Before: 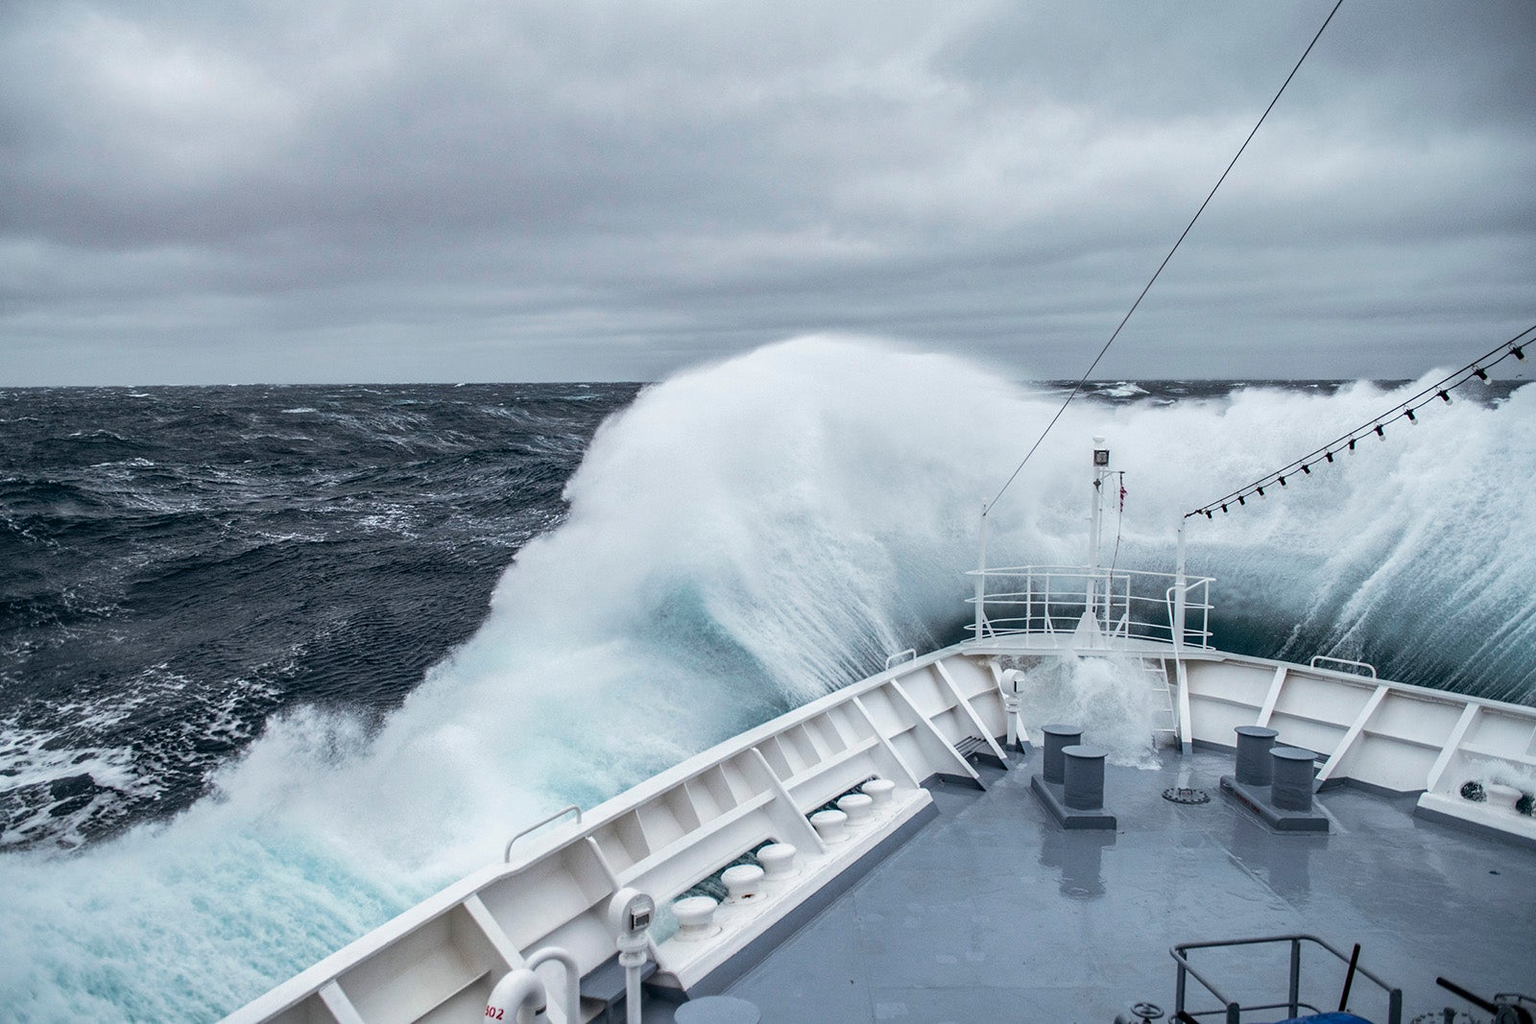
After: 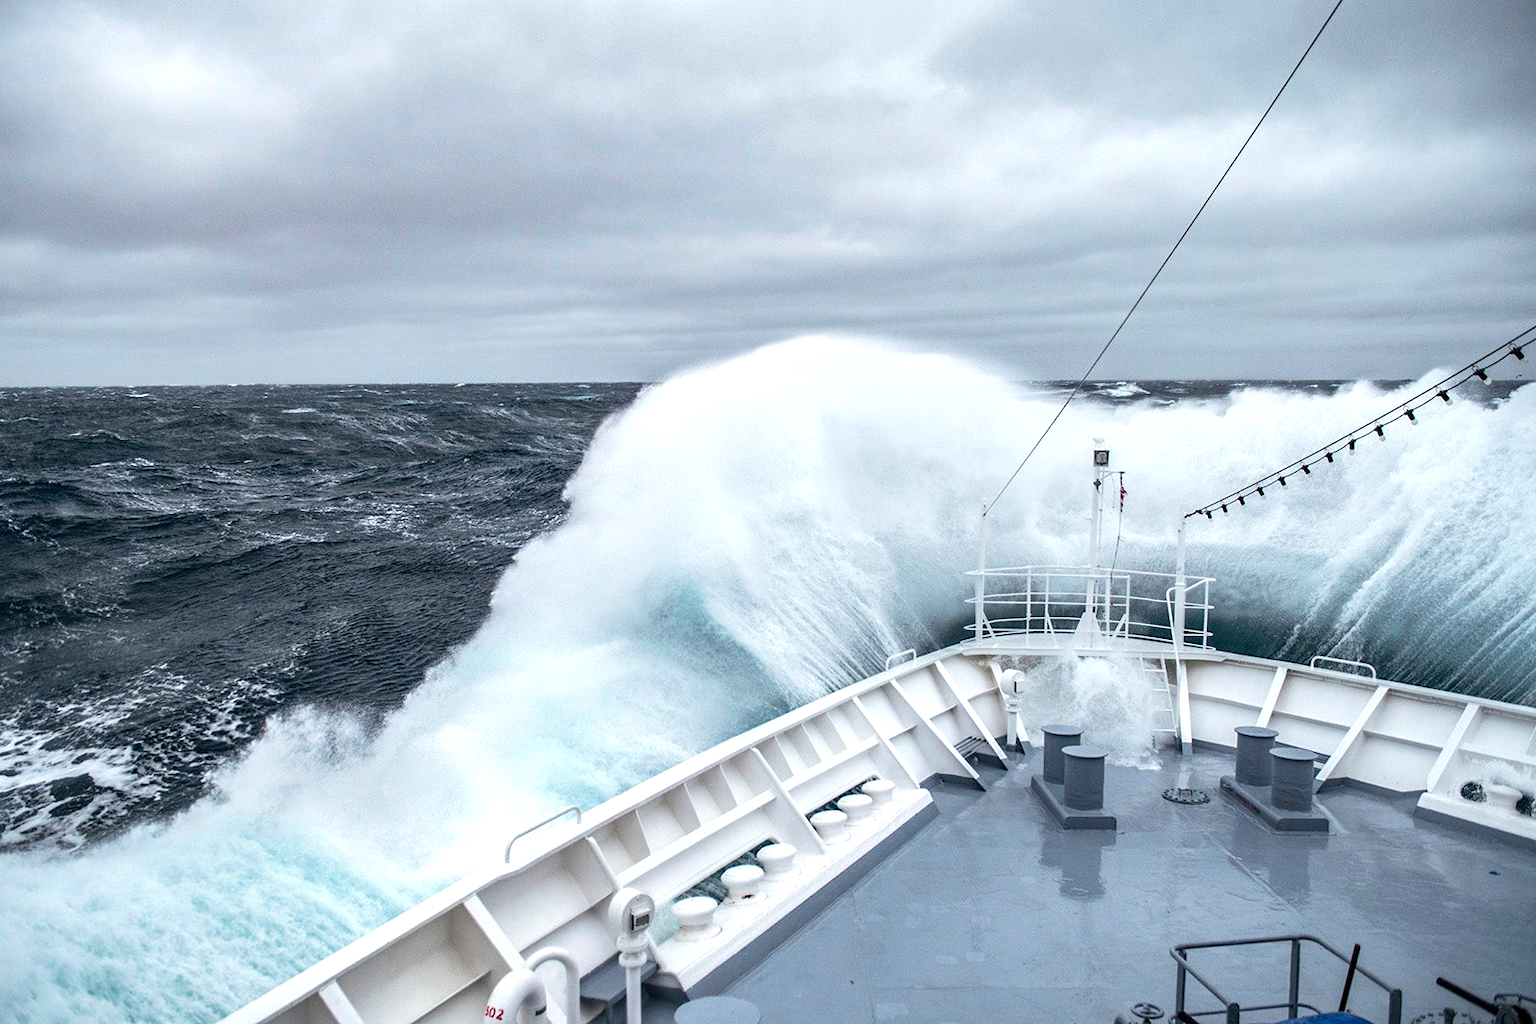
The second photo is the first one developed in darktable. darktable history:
exposure: exposure 0.47 EV, compensate highlight preservation false
